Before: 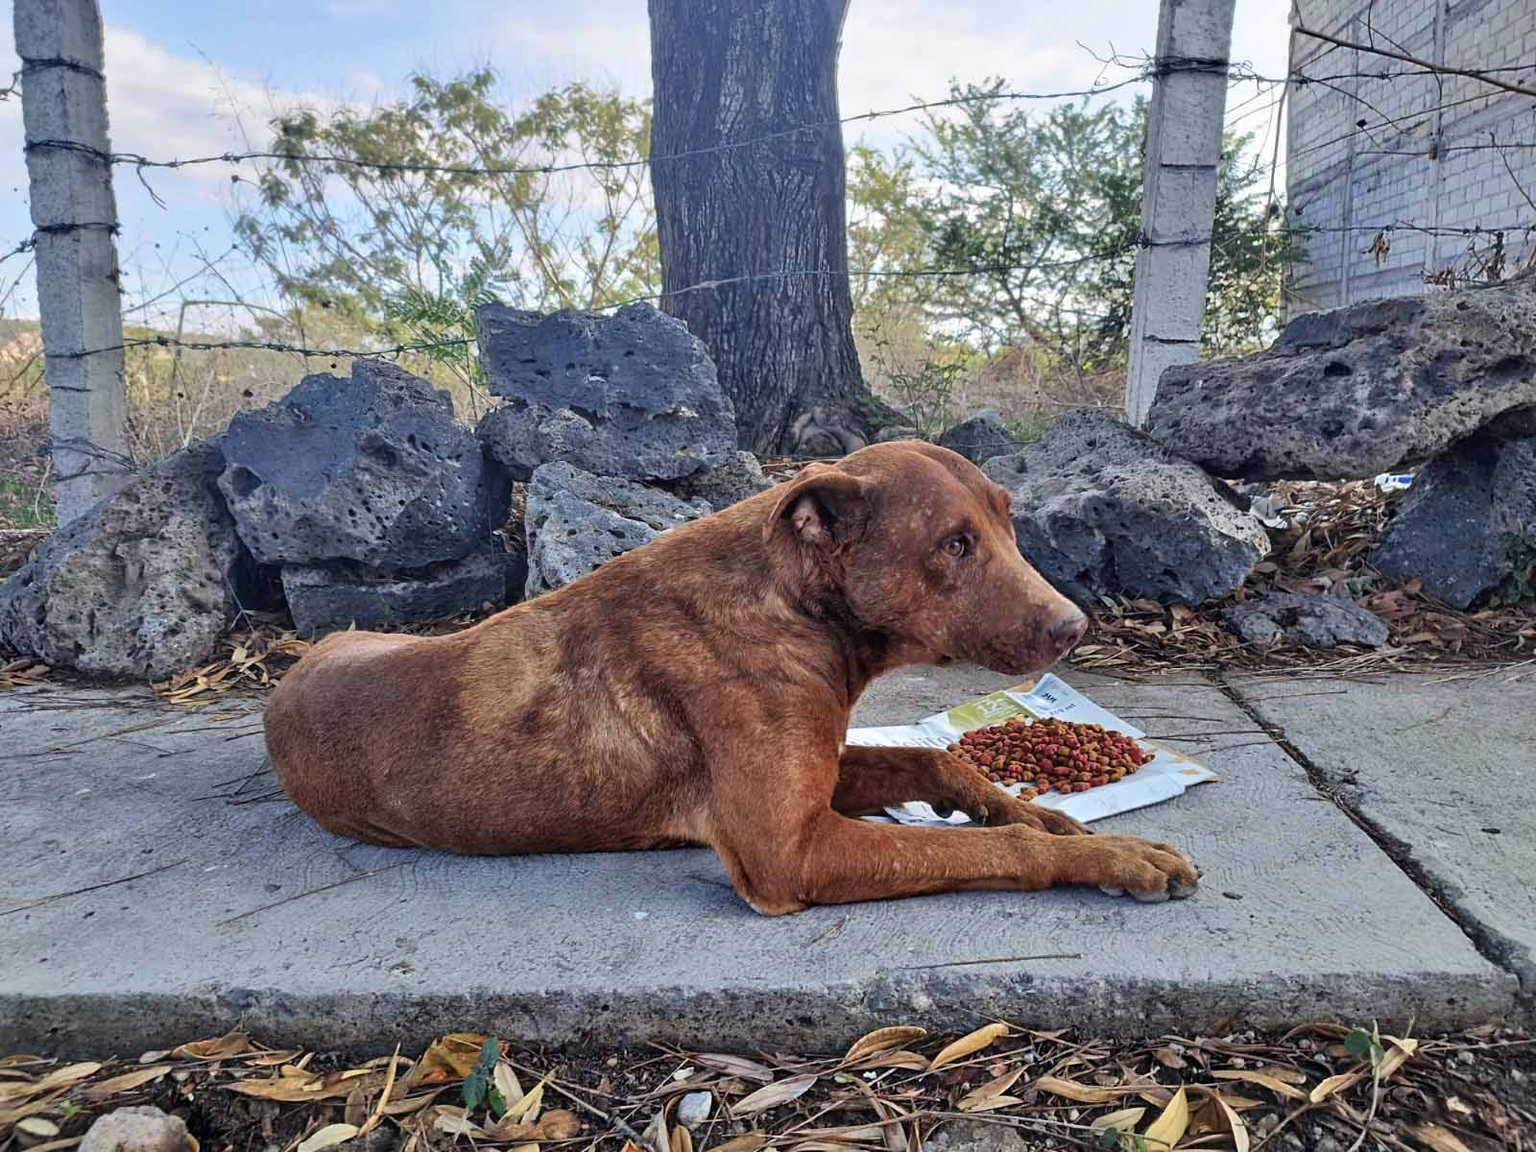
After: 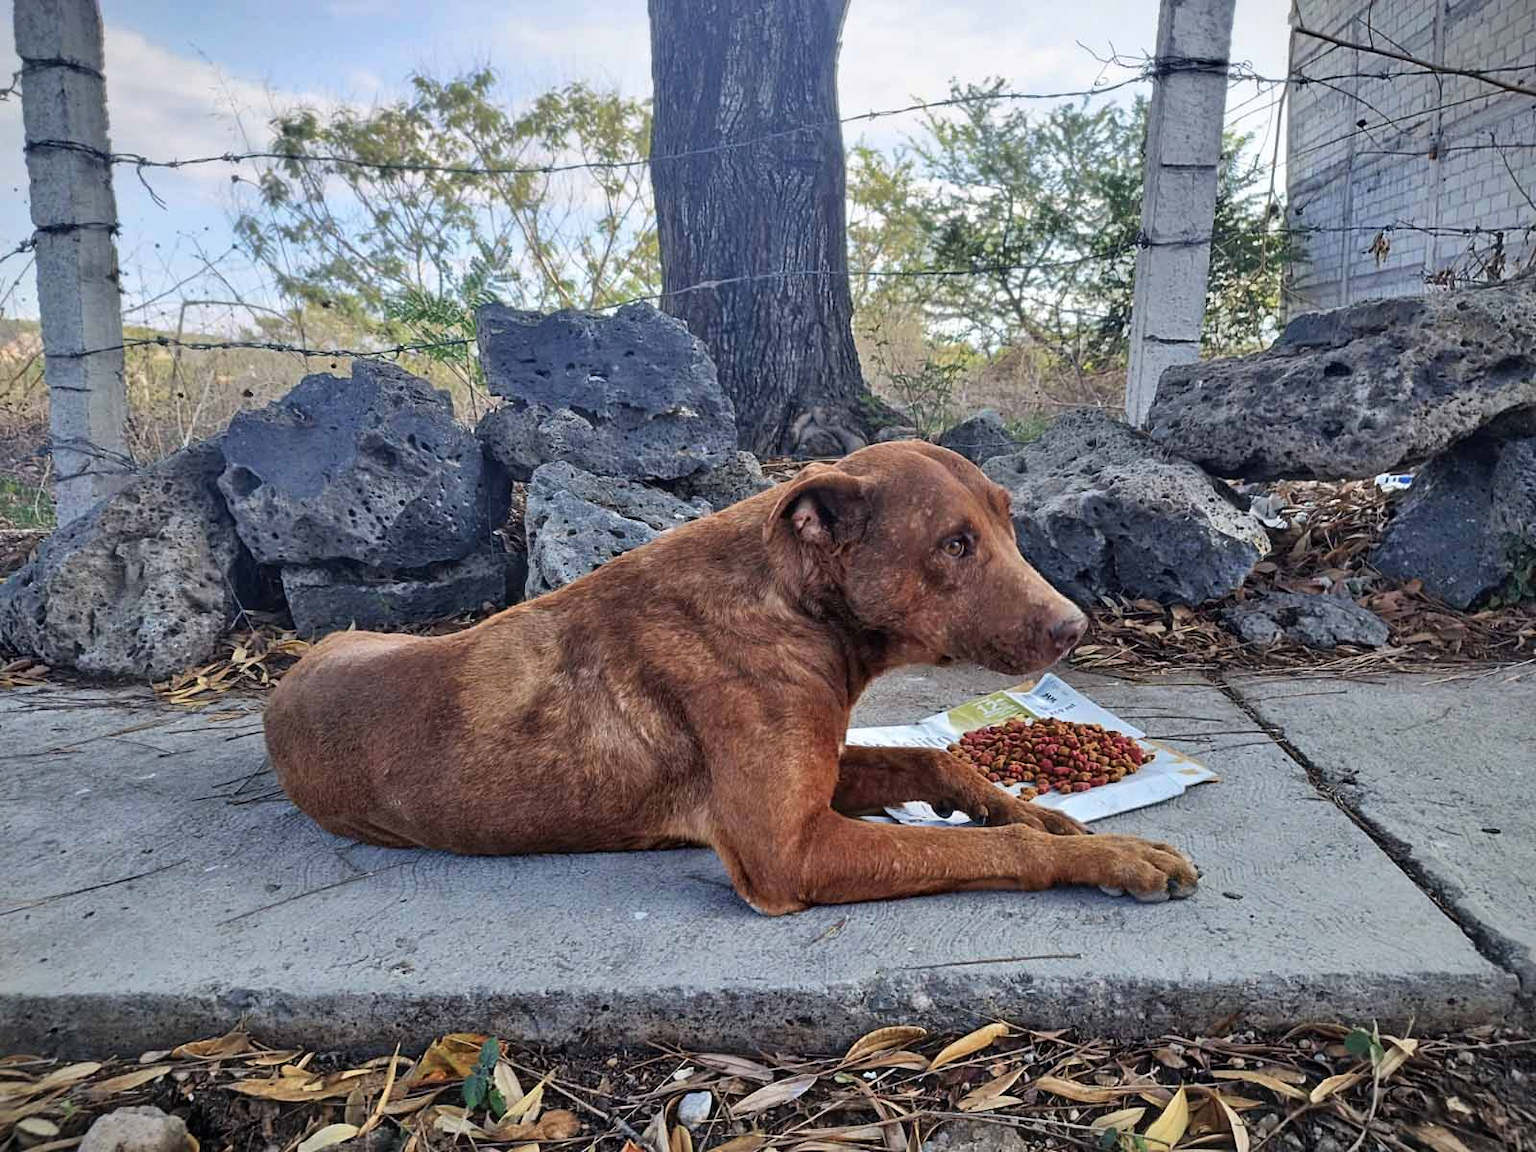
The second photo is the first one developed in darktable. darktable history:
vignetting: fall-off start 97.21%, brightness -0.436, saturation -0.211, width/height ratio 1.18
